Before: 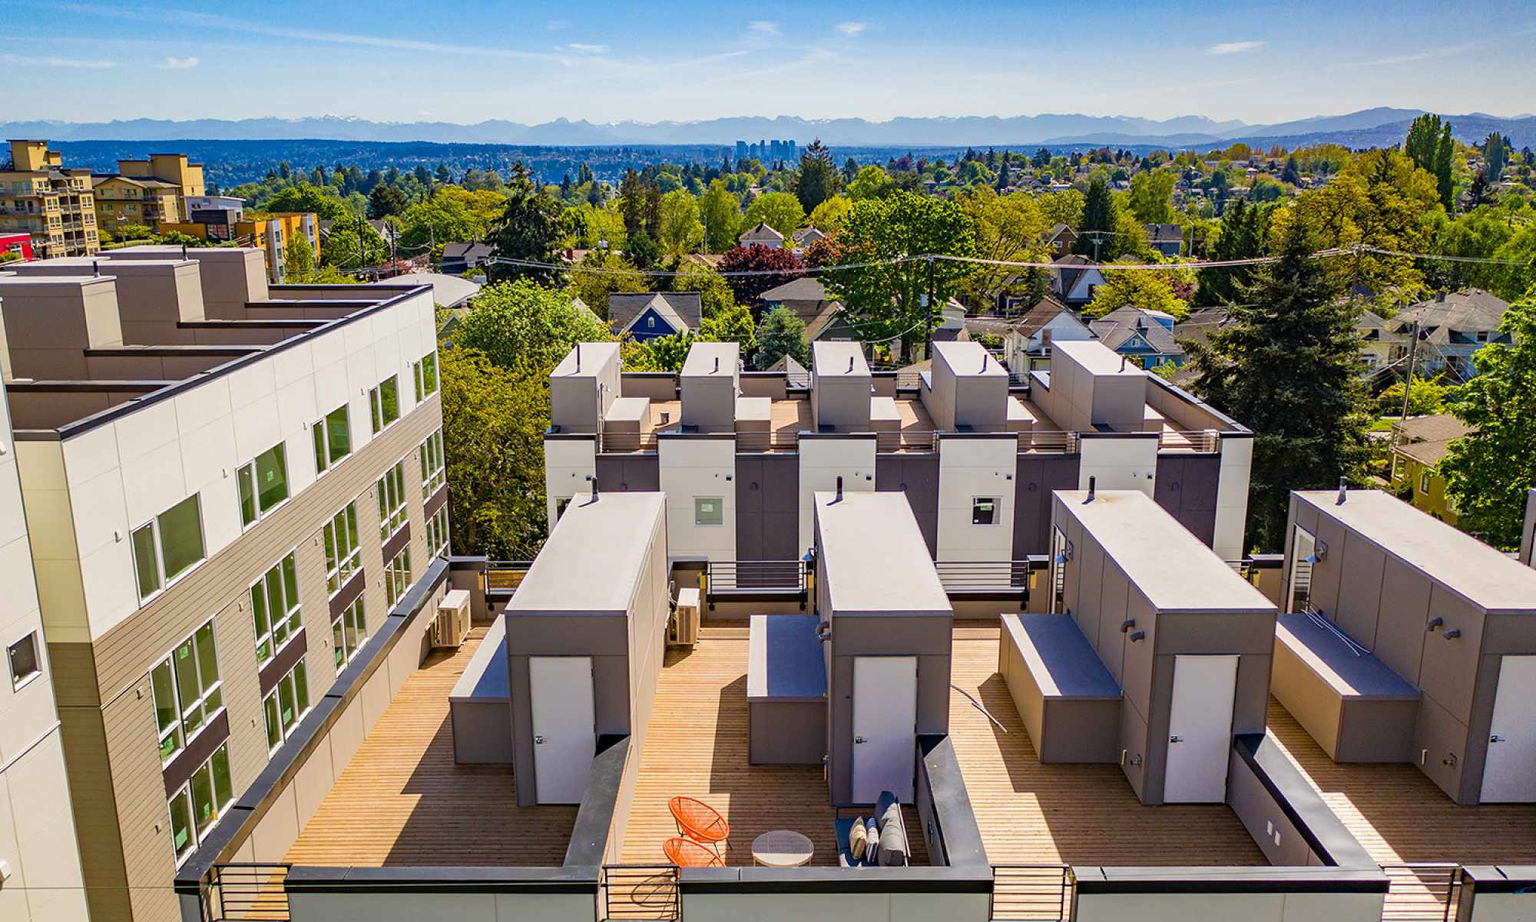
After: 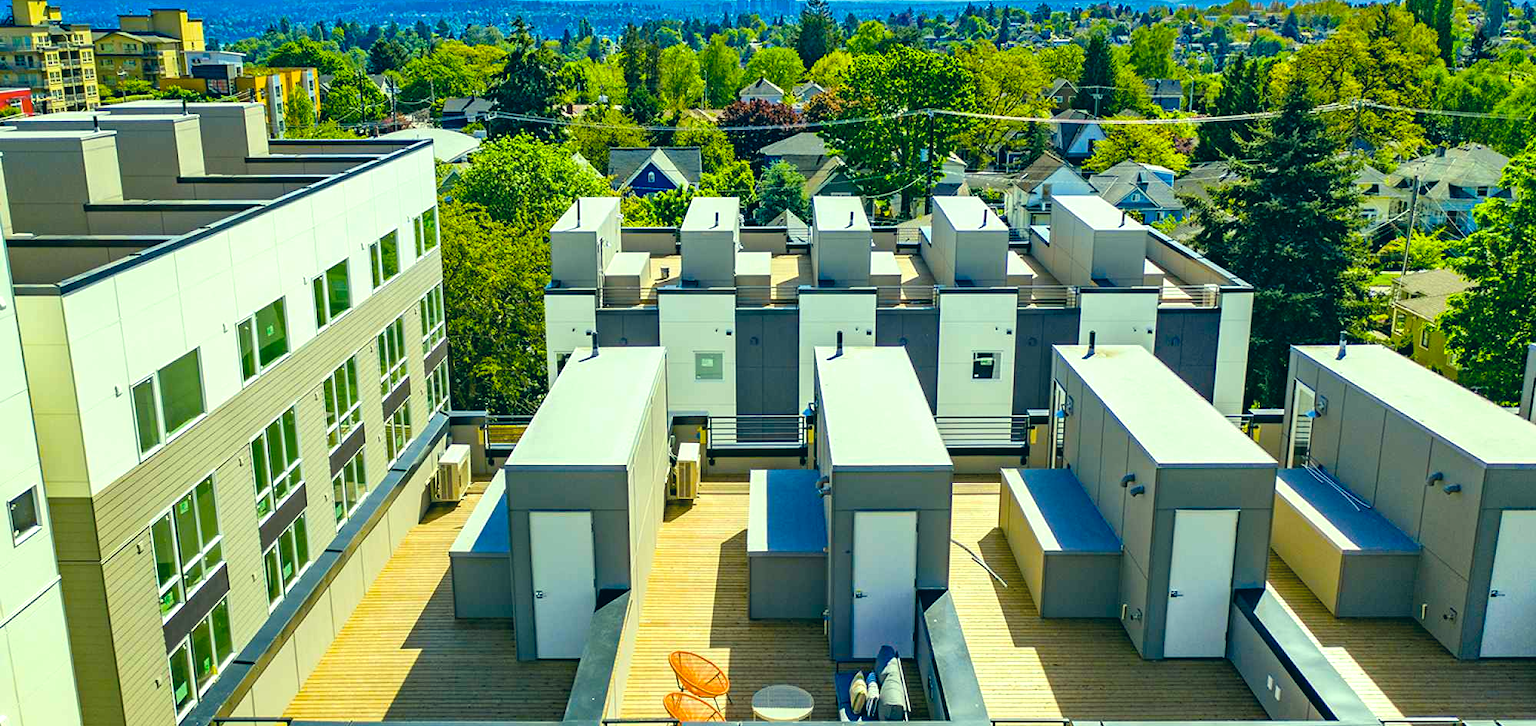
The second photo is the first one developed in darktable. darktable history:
shadows and highlights: radius 110.14, shadows 50.95, white point adjustment 9.04, highlights -2.72, soften with gaussian
color correction: highlights a* -20.09, highlights b* 9.8, shadows a* -20.47, shadows b* -11.56
exposure: exposure 0.171 EV, compensate highlight preservation false
crop and rotate: top 15.784%, bottom 5.35%
color balance rgb: perceptual saturation grading › global saturation 30.092%
